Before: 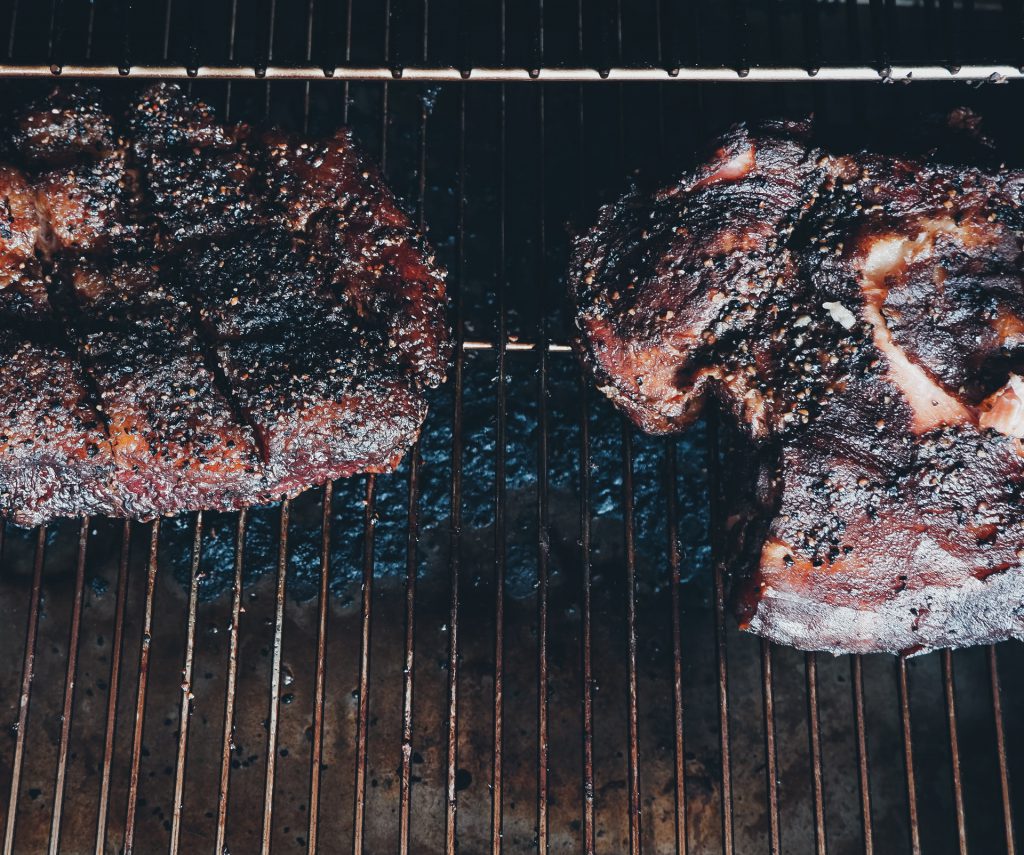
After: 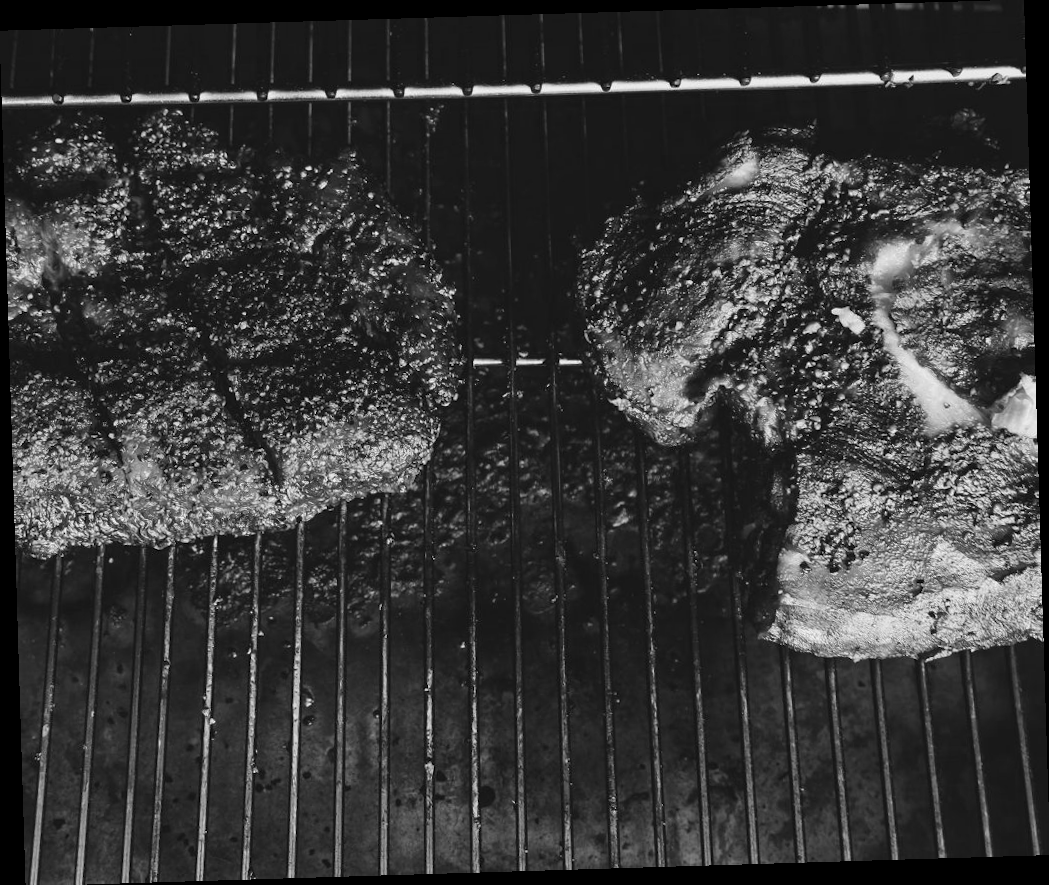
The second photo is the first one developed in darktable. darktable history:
rotate and perspective: rotation -1.75°, automatic cropping off
color contrast: green-magenta contrast 0, blue-yellow contrast 0
